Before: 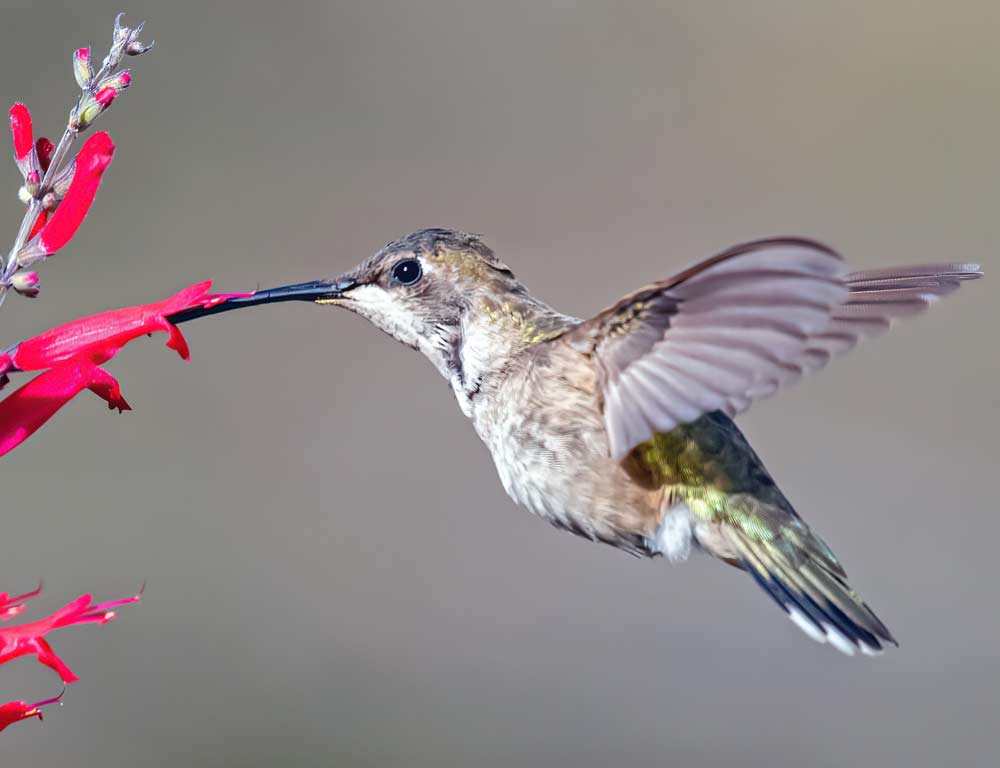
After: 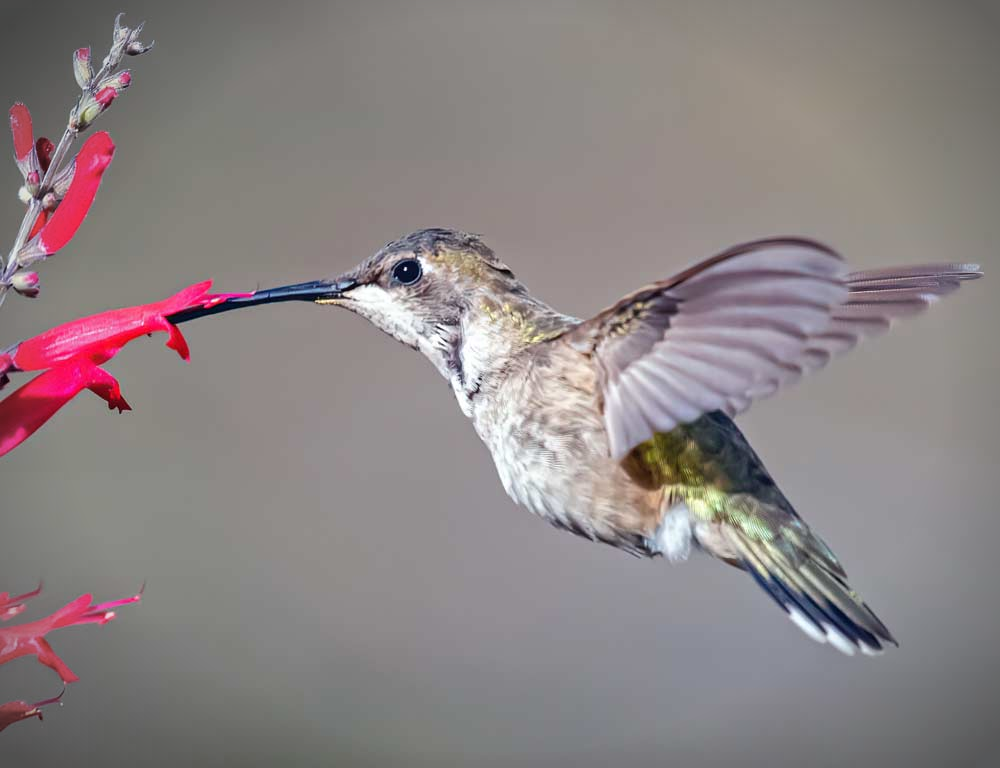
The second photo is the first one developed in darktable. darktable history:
vignetting: fall-off start 88.3%, fall-off radius 43.03%, brightness -0.613, saturation -0.677, width/height ratio 1.167
